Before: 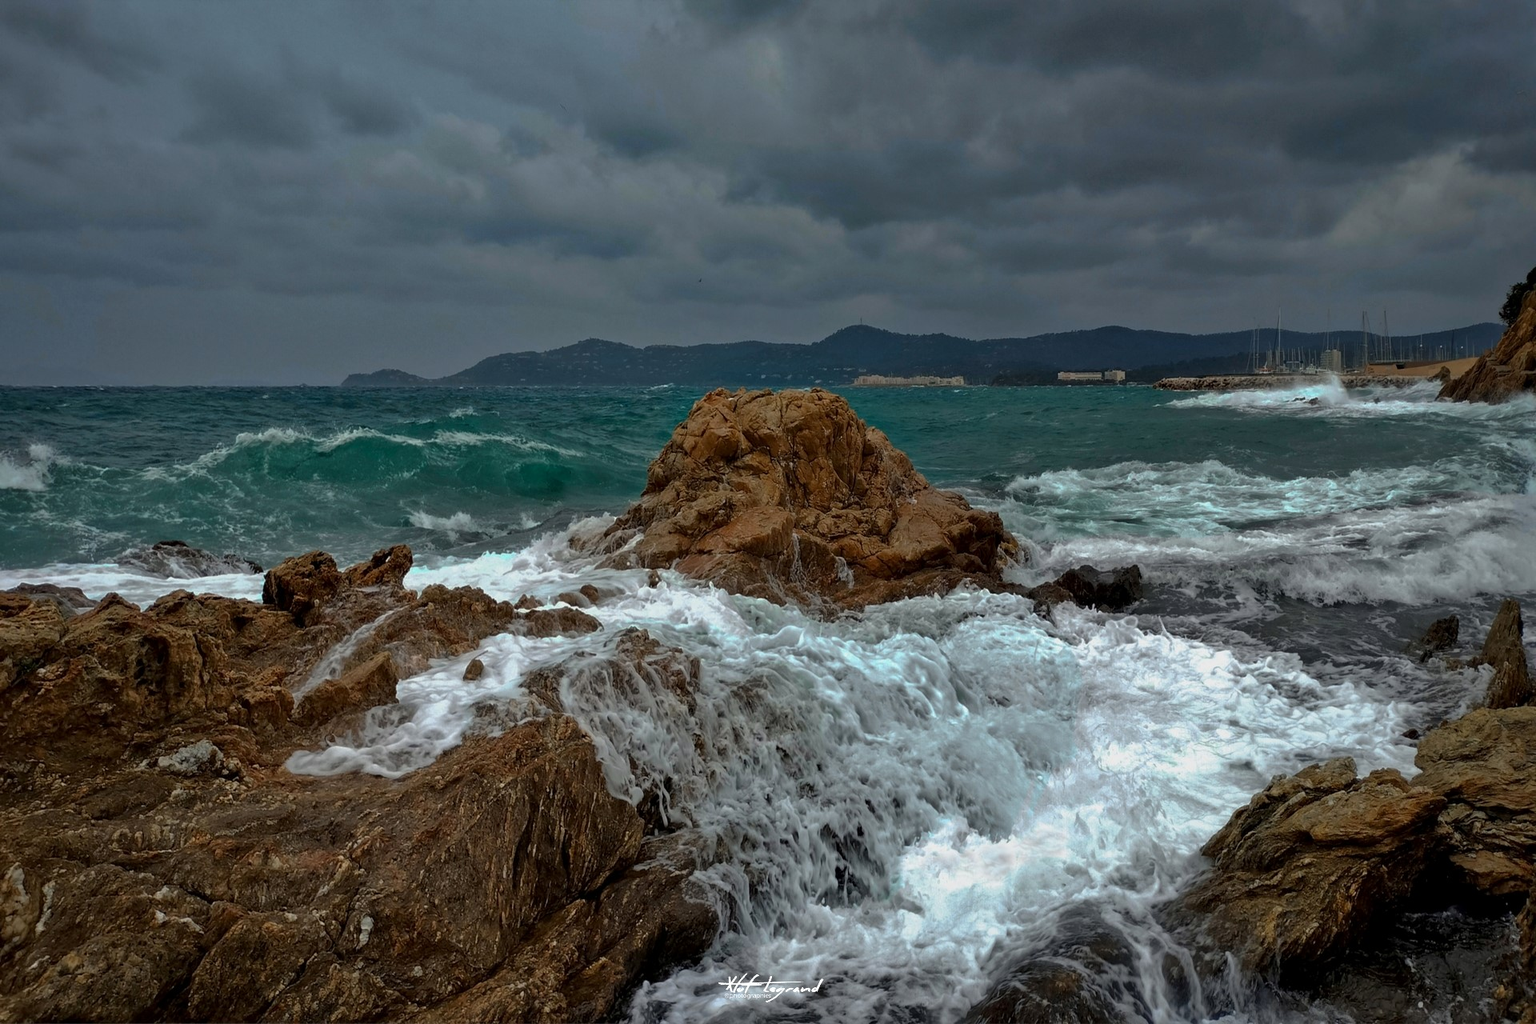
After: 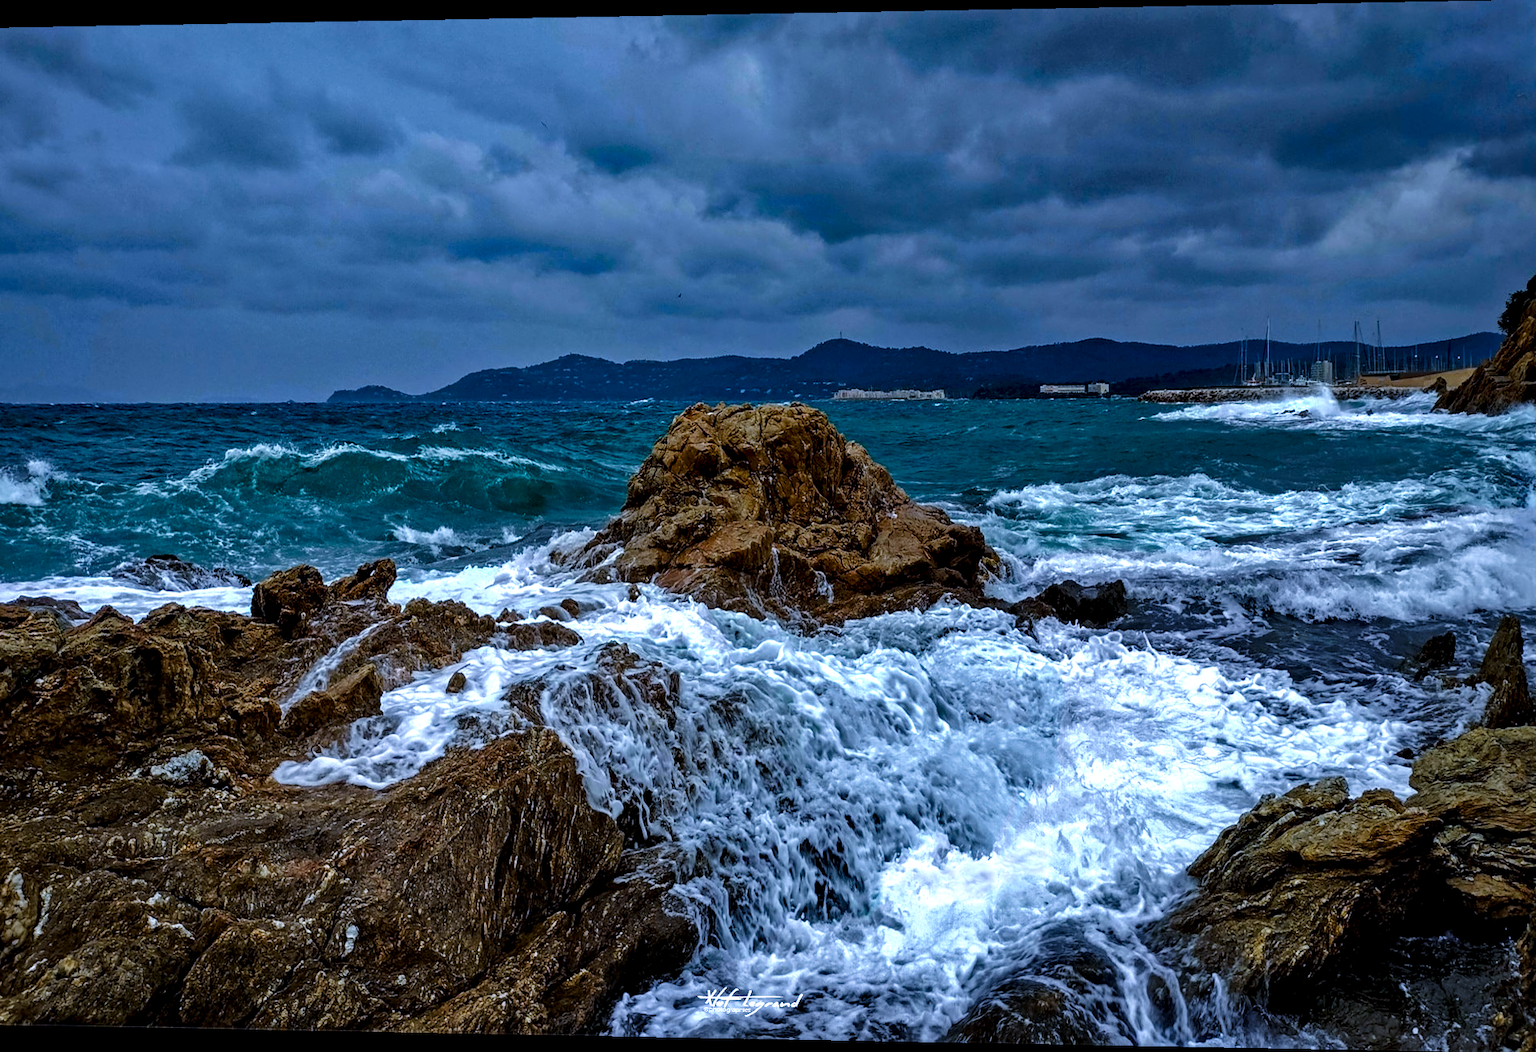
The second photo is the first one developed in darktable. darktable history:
rotate and perspective: lens shift (horizontal) -0.055, automatic cropping off
velvia: strength 15%
color balance rgb: perceptual saturation grading › global saturation 20%, perceptual saturation grading › highlights -25%, perceptual saturation grading › shadows 50%
white balance: red 0.871, blue 1.249
tone curve: curves: ch0 [(0, 0) (0.003, 0.005) (0.011, 0.021) (0.025, 0.042) (0.044, 0.065) (0.069, 0.074) (0.1, 0.092) (0.136, 0.123) (0.177, 0.159) (0.224, 0.2) (0.277, 0.252) (0.335, 0.32) (0.399, 0.392) (0.468, 0.468) (0.543, 0.549) (0.623, 0.638) (0.709, 0.721) (0.801, 0.812) (0.898, 0.896) (1, 1)], preserve colors none
local contrast: highlights 60%, shadows 60%, detail 160%
contrast equalizer: octaves 7, y [[0.509, 0.514, 0.523, 0.542, 0.578, 0.603], [0.5 ×6], [0.509, 0.514, 0.523, 0.542, 0.578, 0.603], [0.001, 0.002, 0.003, 0.005, 0.01, 0.013], [0.001, 0.002, 0.003, 0.005, 0.01, 0.013]]
